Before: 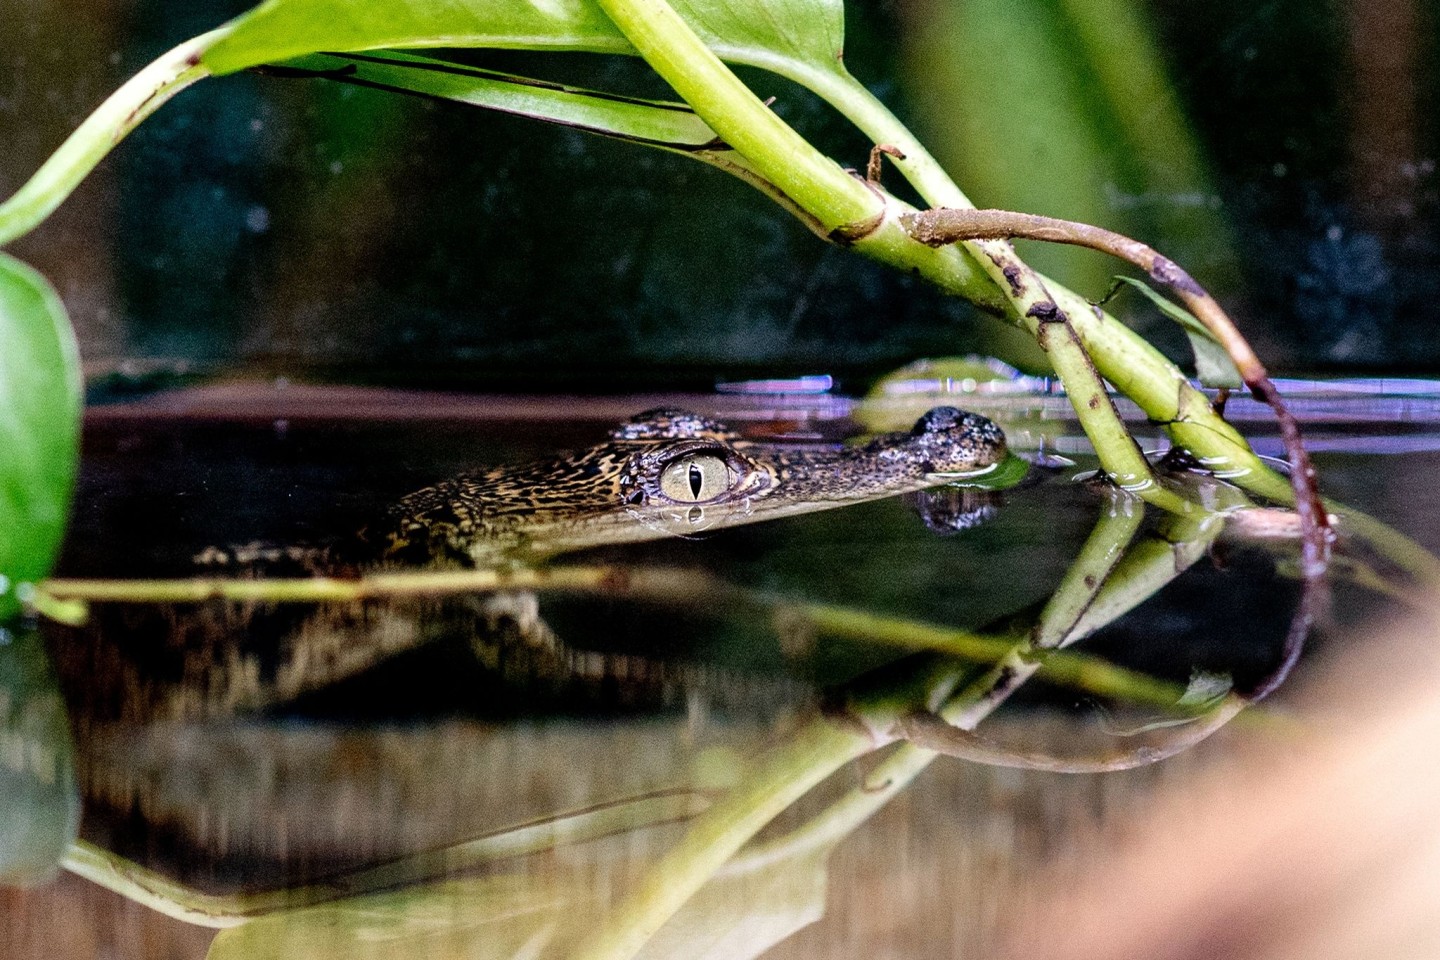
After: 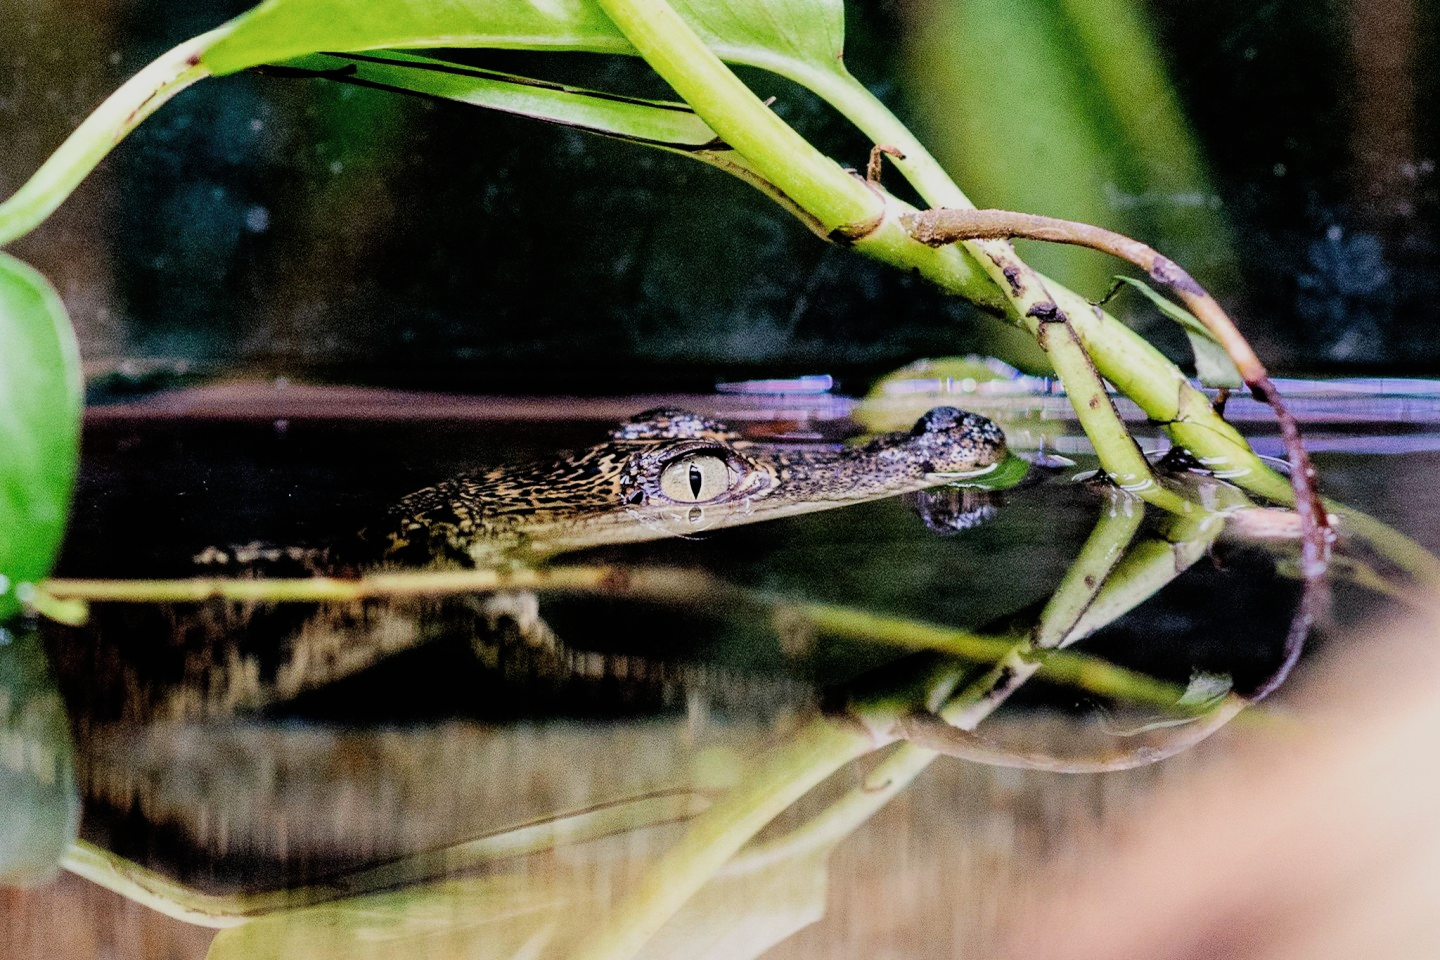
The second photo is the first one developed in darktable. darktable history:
filmic rgb: black relative exposure -7.32 EV, white relative exposure 5.09 EV, hardness 3.2
exposure: black level correction -0.002, exposure 0.54 EV, compensate highlight preservation false
